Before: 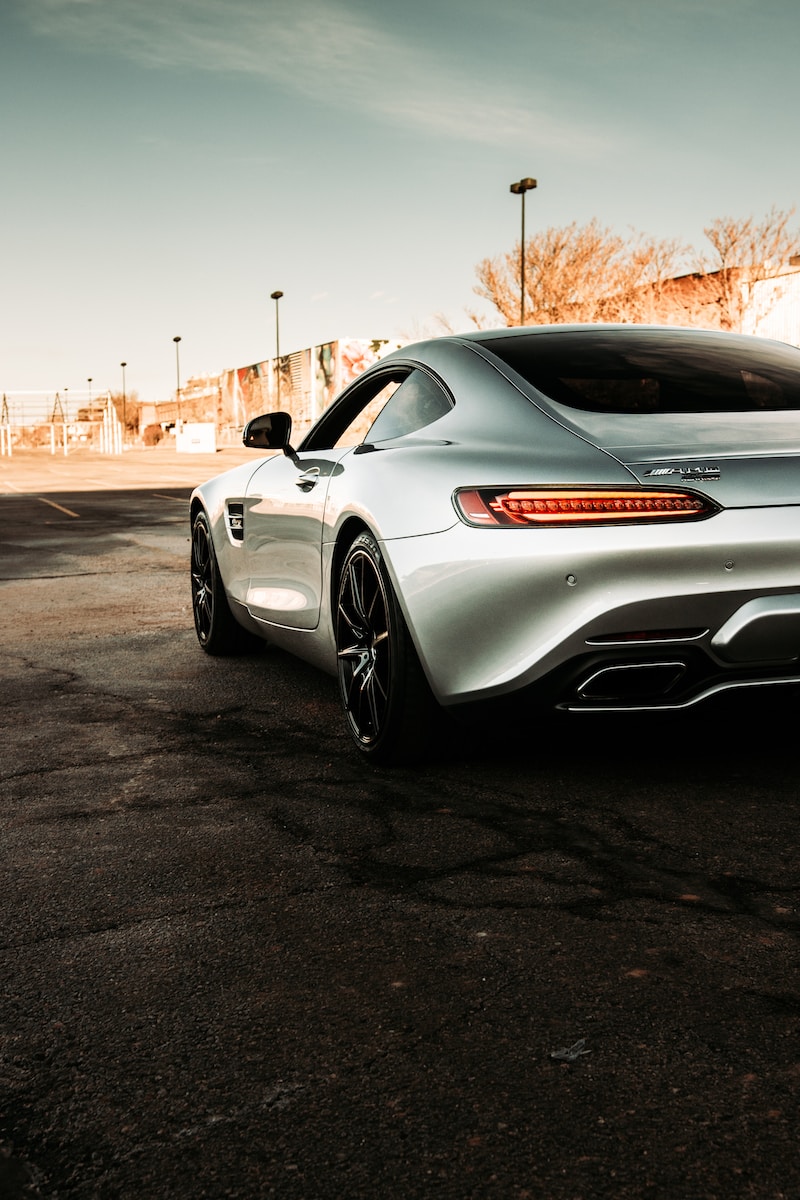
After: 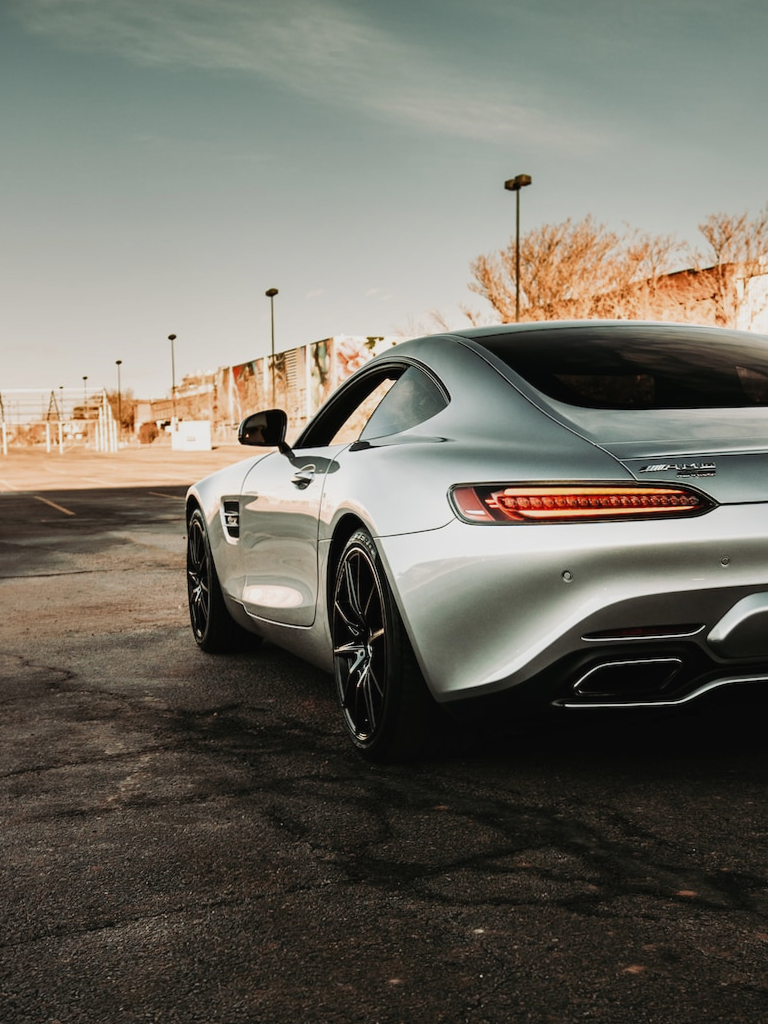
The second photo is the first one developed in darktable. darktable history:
crop and rotate: angle 0.2°, left 0.275%, right 3.127%, bottom 14.18%
exposure: black level correction -0.025, exposure -0.117 EV
shadows and highlights: radius 118.69, shadows 42.21, highlights -61.56, soften with gaussian
